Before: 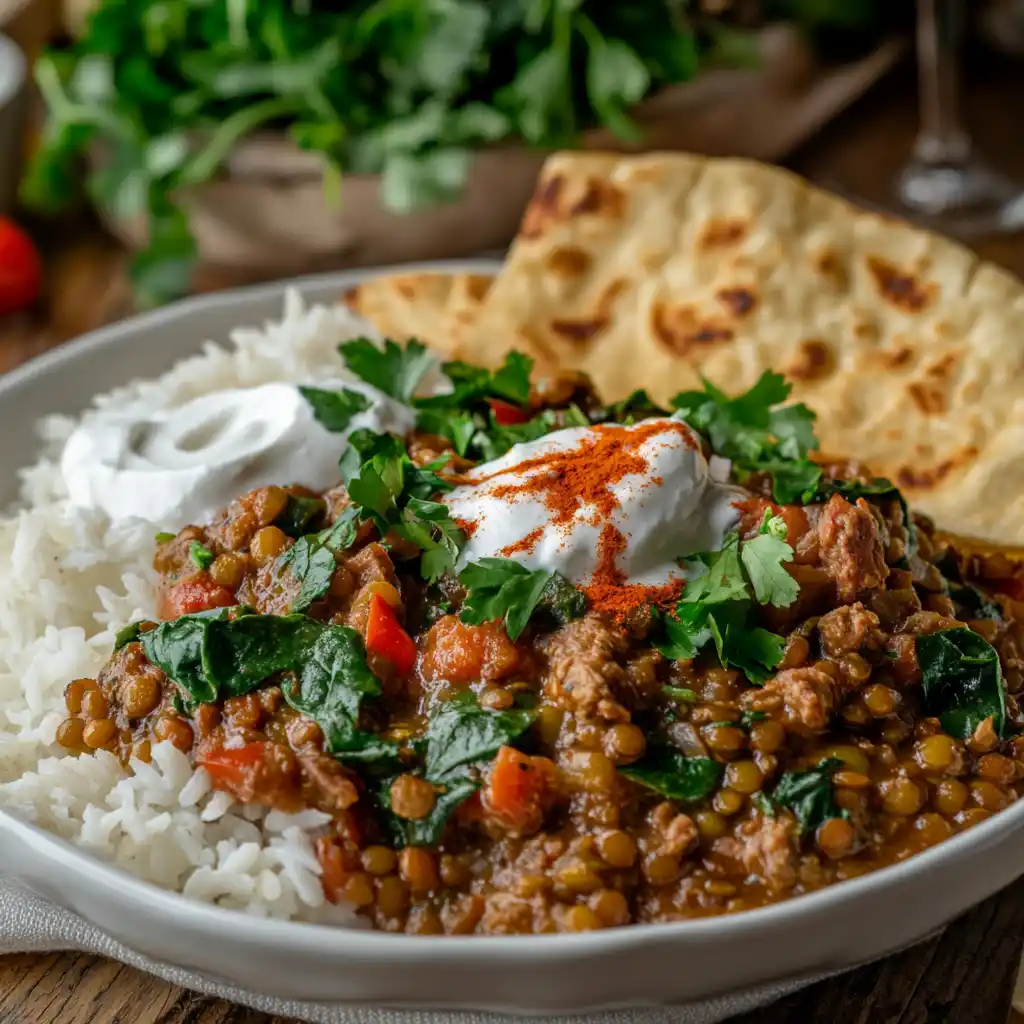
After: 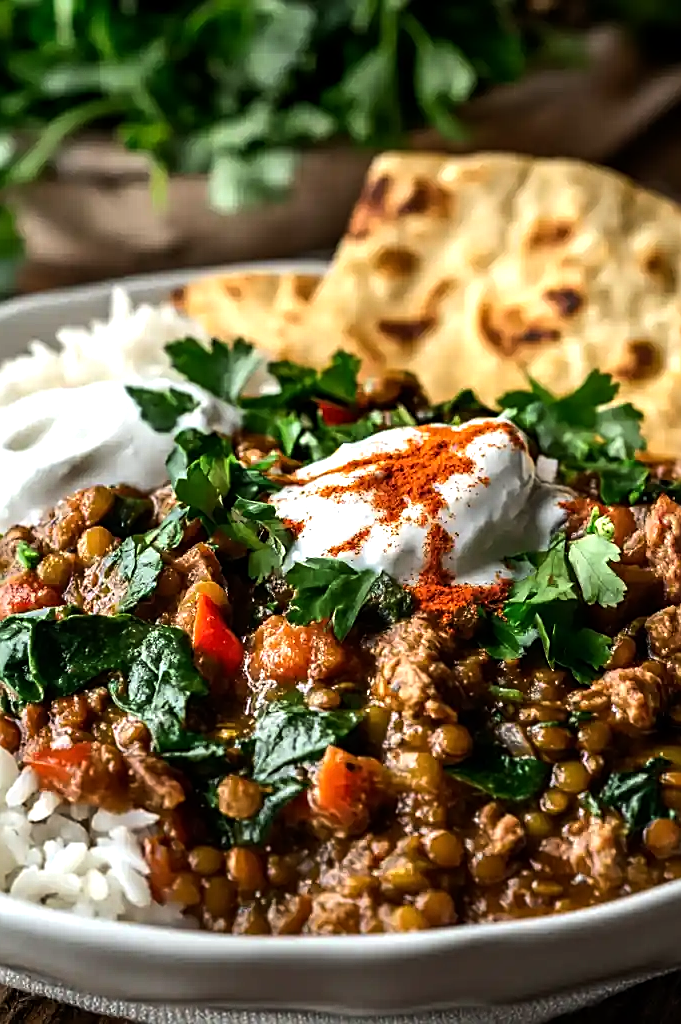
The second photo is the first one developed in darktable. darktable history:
crop: left 16.899%, right 16.556%
sharpen: on, module defaults
tone equalizer: -8 EV -1.08 EV, -7 EV -1.01 EV, -6 EV -0.867 EV, -5 EV -0.578 EV, -3 EV 0.578 EV, -2 EV 0.867 EV, -1 EV 1.01 EV, +0 EV 1.08 EV, edges refinement/feathering 500, mask exposure compensation -1.57 EV, preserve details no
